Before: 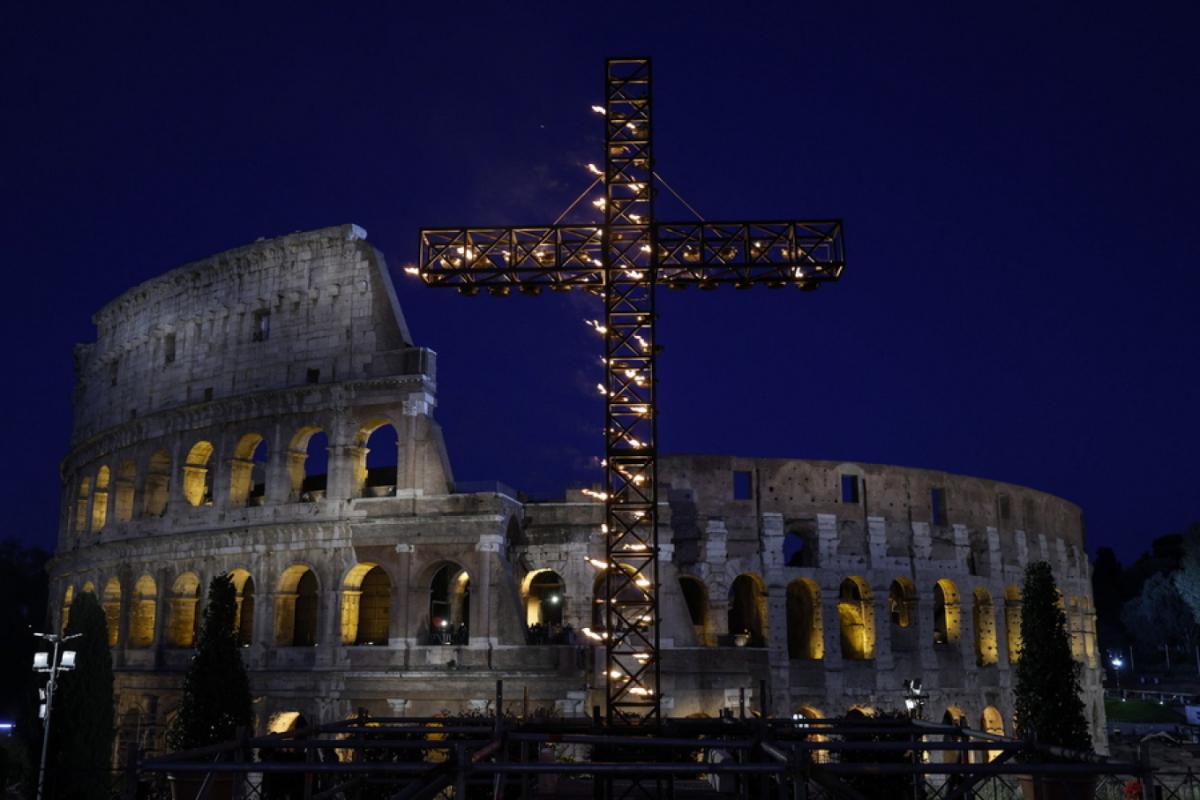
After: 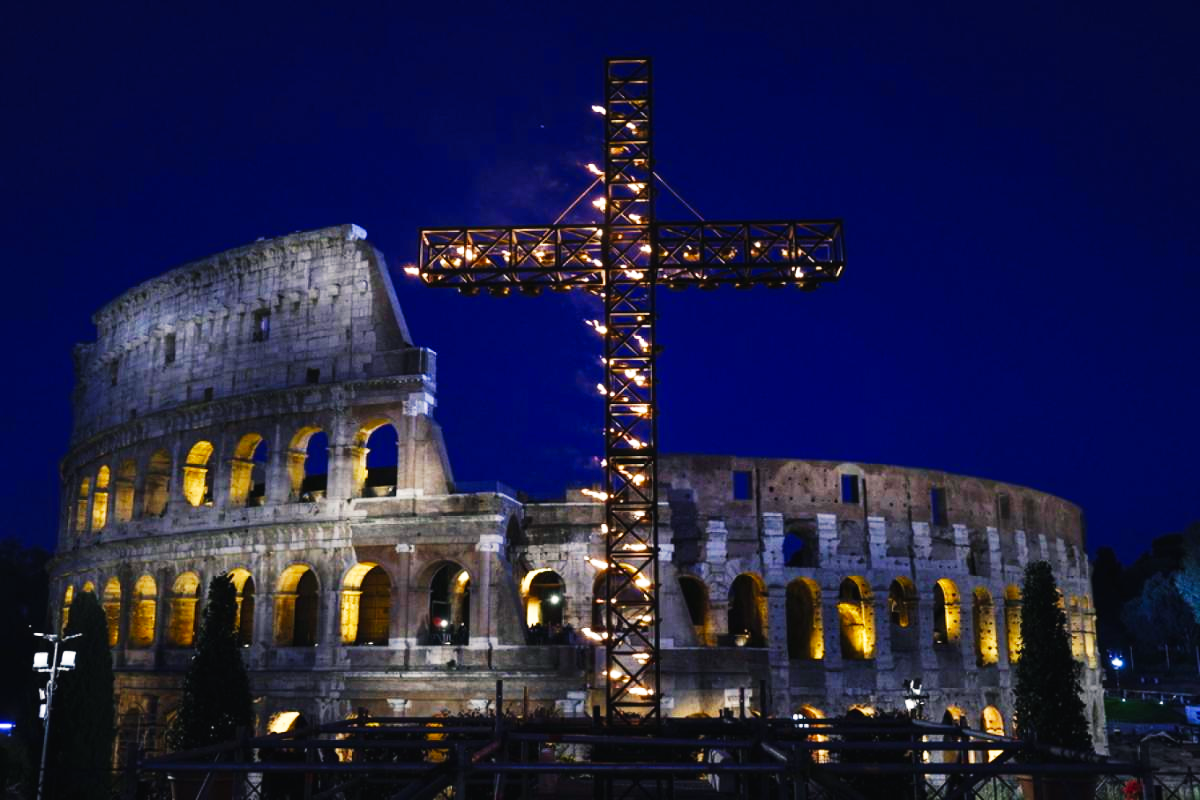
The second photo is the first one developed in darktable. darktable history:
base curve: curves: ch0 [(0, 0) (0.007, 0.004) (0.027, 0.03) (0.046, 0.07) (0.207, 0.54) (0.442, 0.872) (0.673, 0.972) (1, 1)], preserve colors none
color balance rgb: shadows lift › chroma 2%, shadows lift › hue 250°, power › hue 326.4°, highlights gain › chroma 2%, highlights gain › hue 64.8°, global offset › luminance 0.5%, global offset › hue 58.8°, perceptual saturation grading › highlights -25%, perceptual saturation grading › shadows 30%, global vibrance 15%
white balance: emerald 1
